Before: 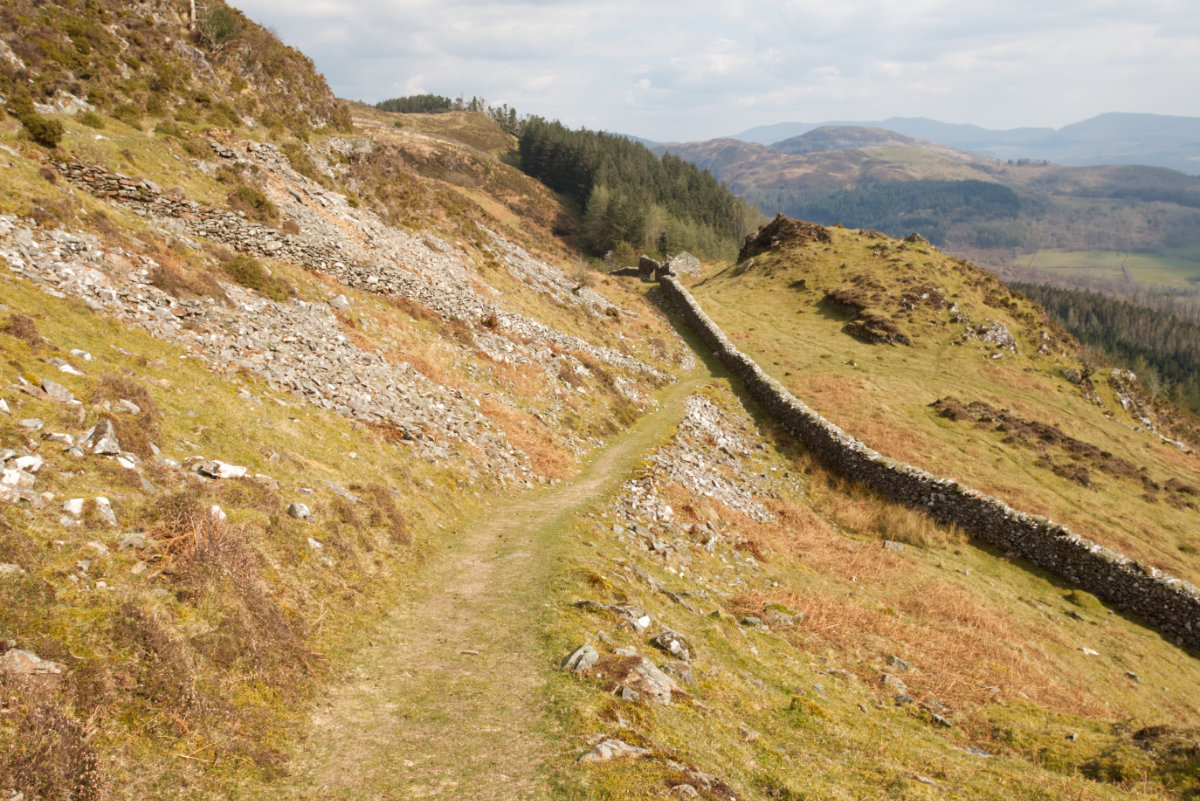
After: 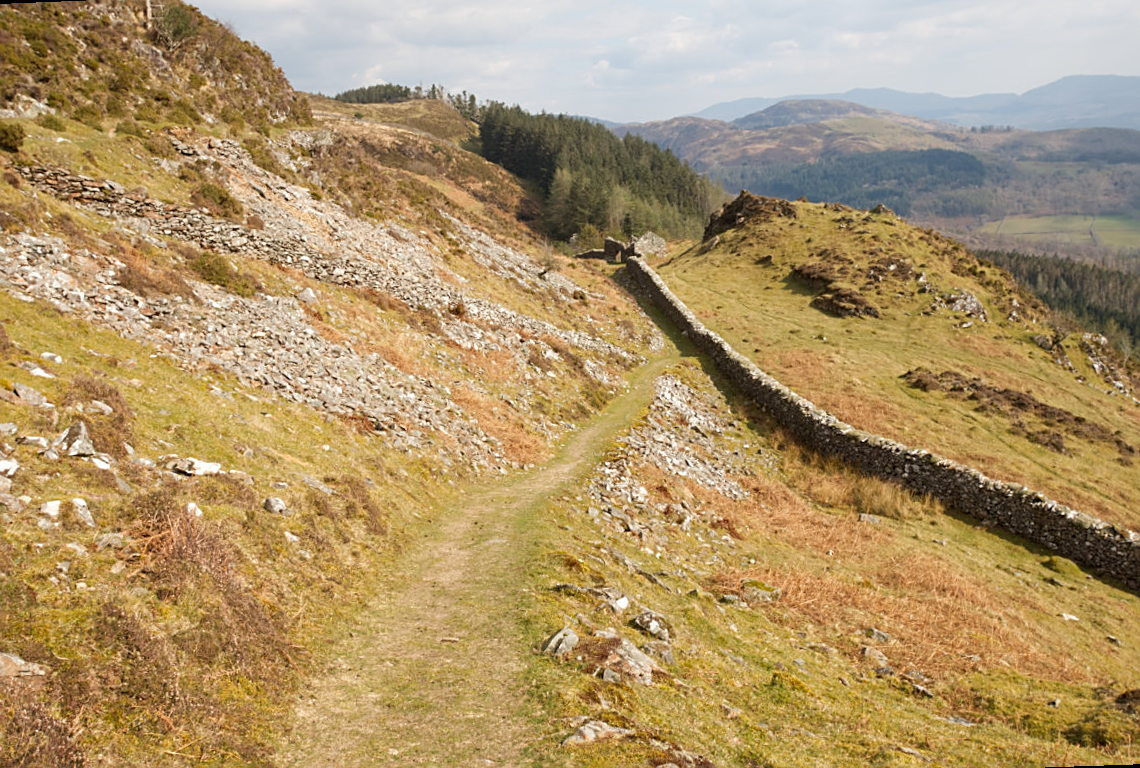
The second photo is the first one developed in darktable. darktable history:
sharpen: on, module defaults
rotate and perspective: rotation -2.12°, lens shift (vertical) 0.009, lens shift (horizontal) -0.008, automatic cropping original format, crop left 0.036, crop right 0.964, crop top 0.05, crop bottom 0.959
